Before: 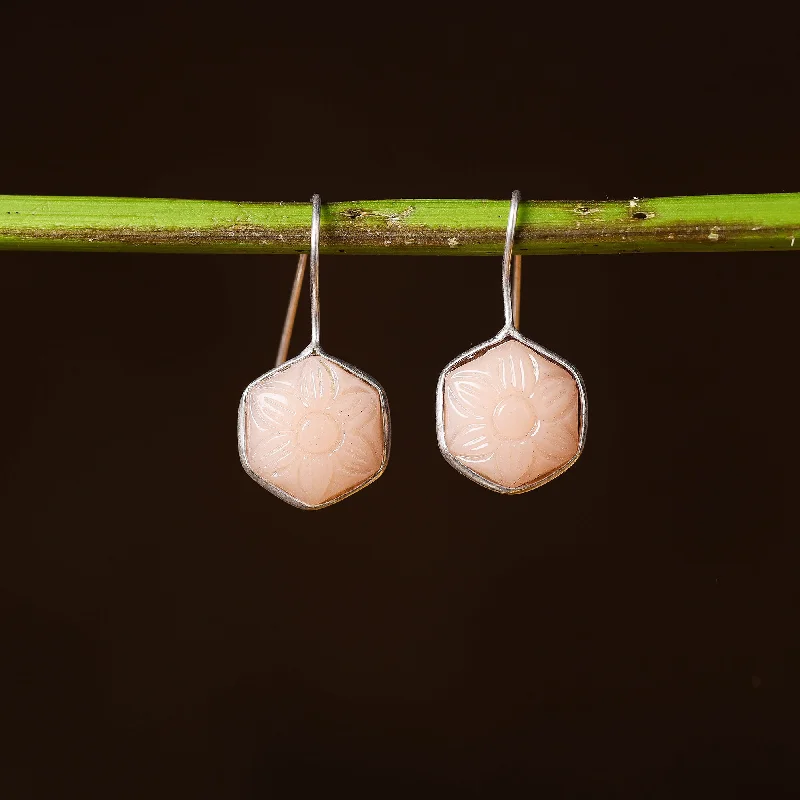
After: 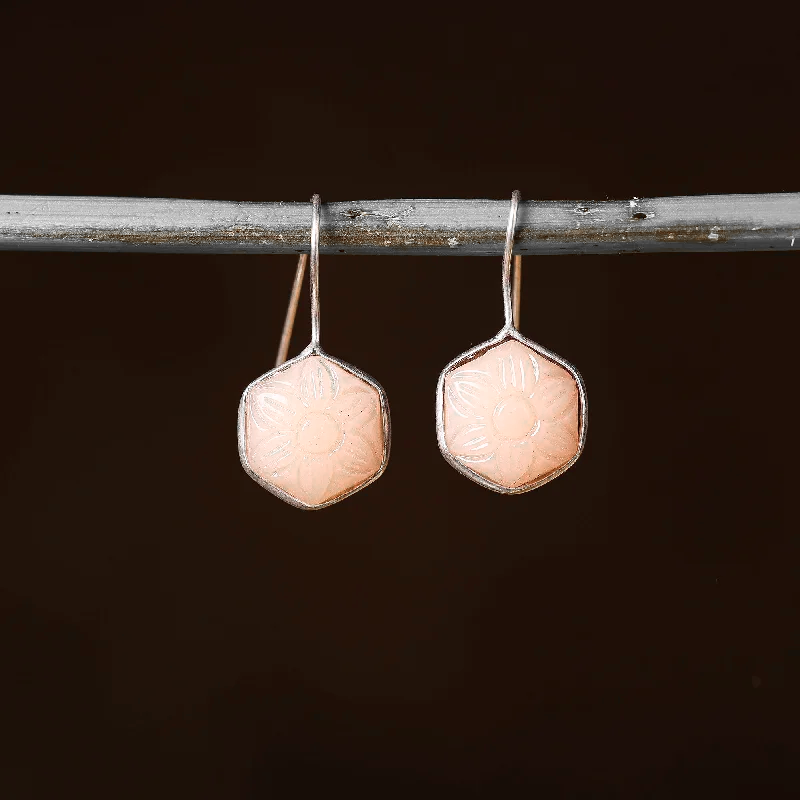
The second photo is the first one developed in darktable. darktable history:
exposure: compensate highlight preservation false
color zones: curves: ch0 [(0, 0.65) (0.096, 0.644) (0.221, 0.539) (0.429, 0.5) (0.571, 0.5) (0.714, 0.5) (0.857, 0.5) (1, 0.65)]; ch1 [(0, 0.5) (0.143, 0.5) (0.257, -0.002) (0.429, 0.04) (0.571, -0.001) (0.714, -0.015) (0.857, 0.024) (1, 0.5)]
